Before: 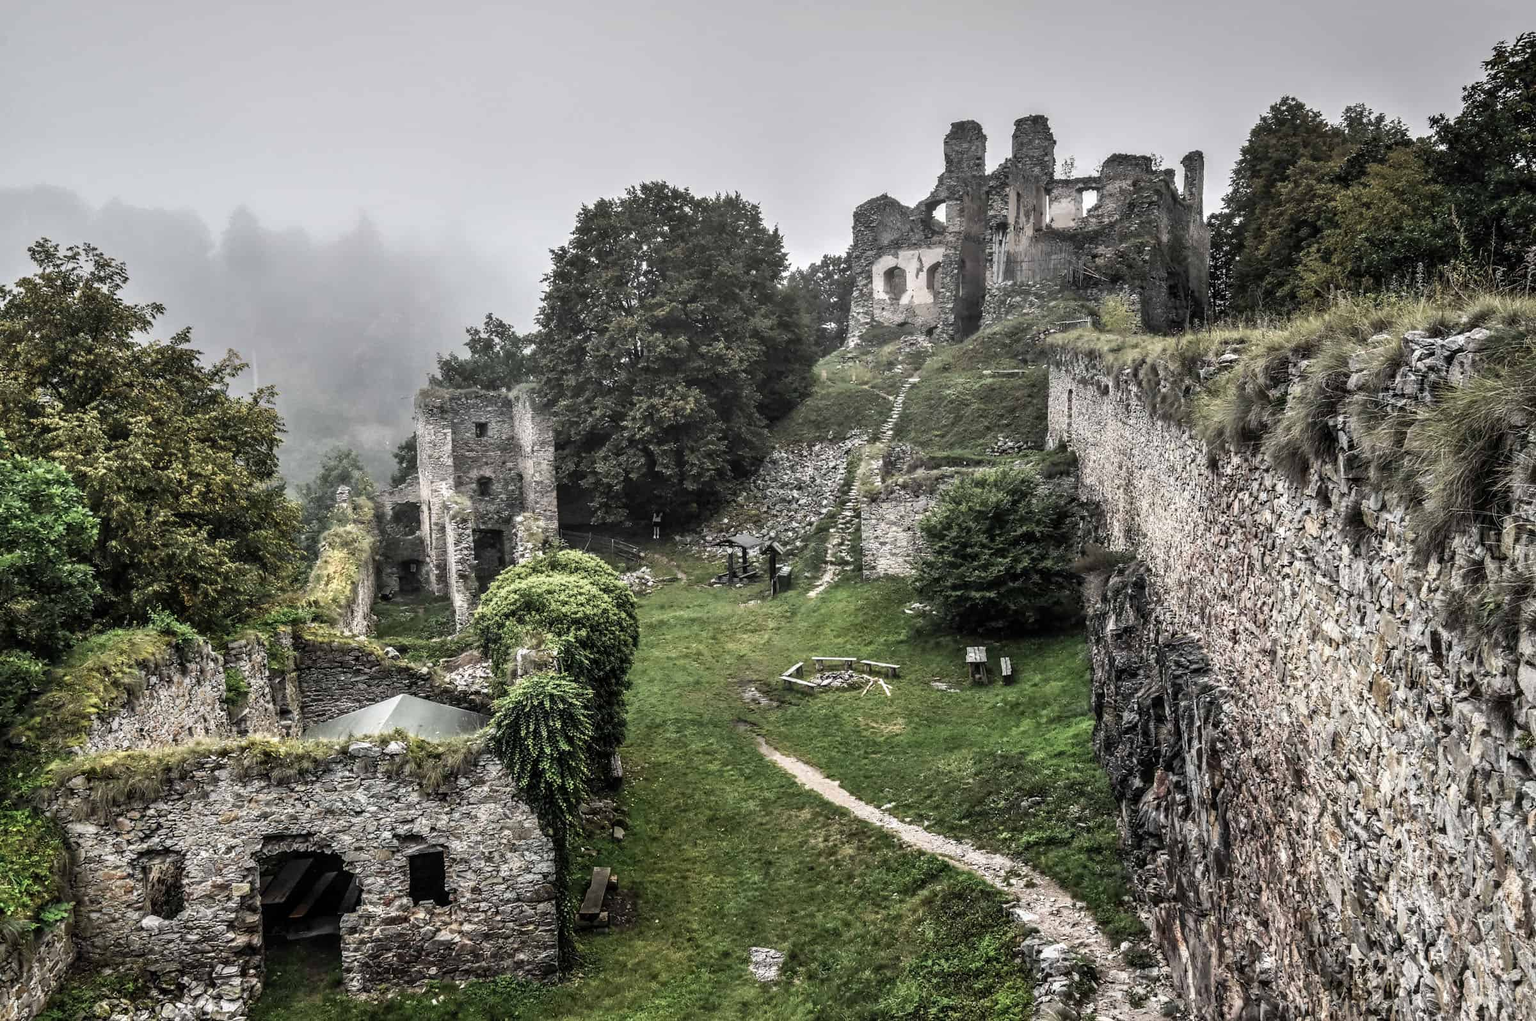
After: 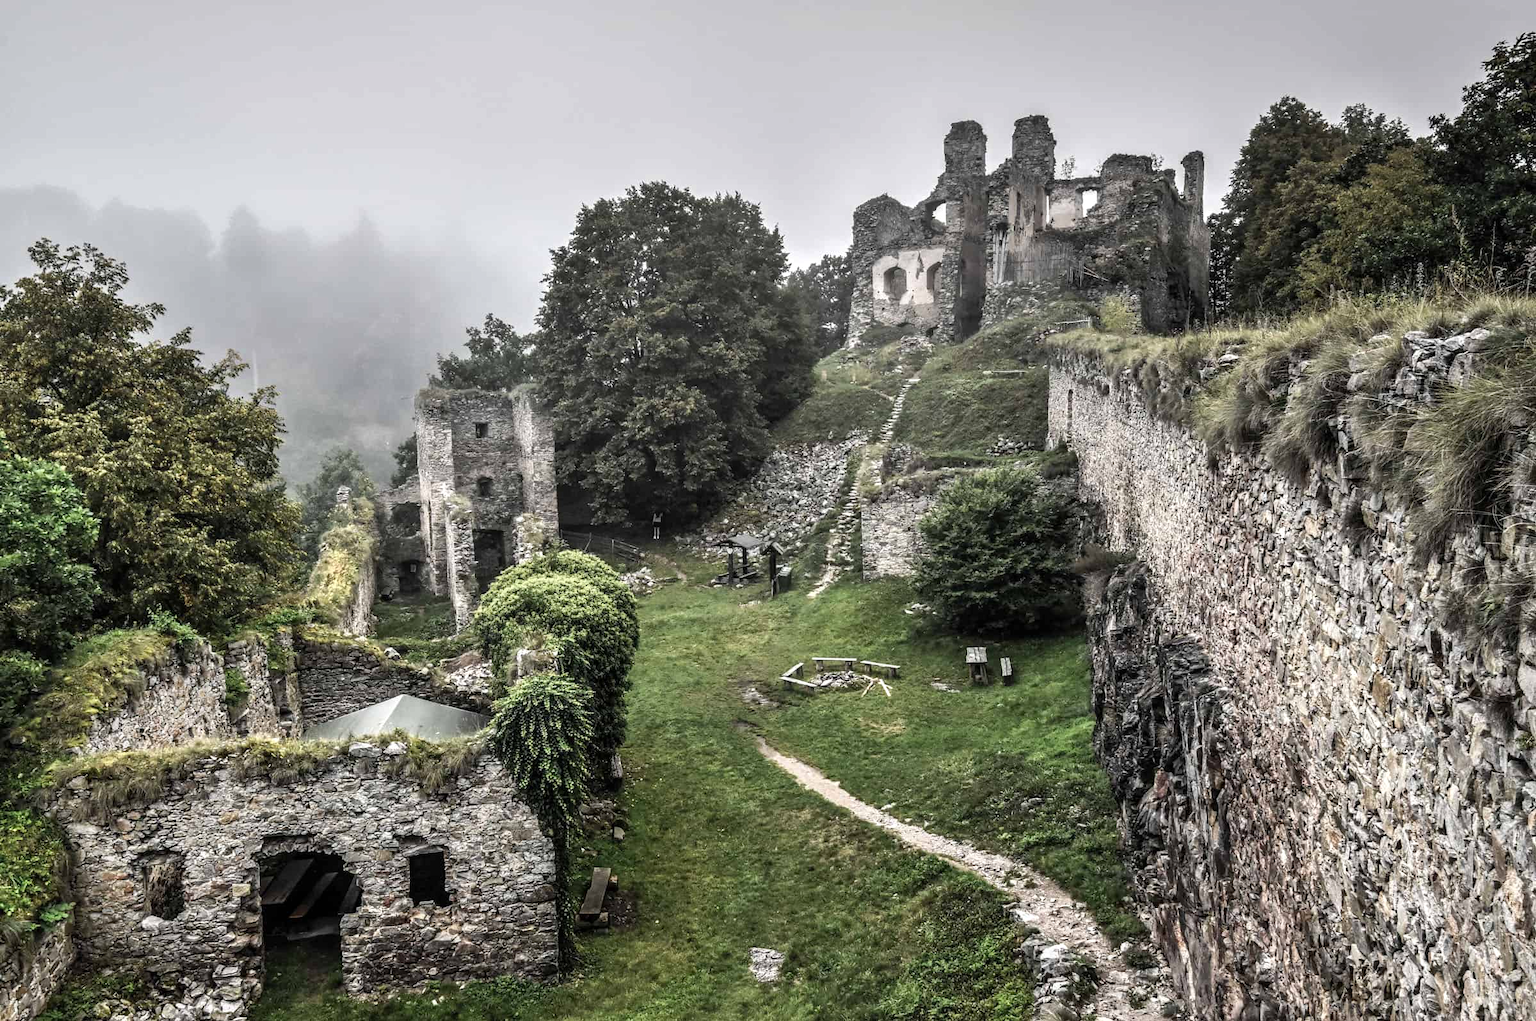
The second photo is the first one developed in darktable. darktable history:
exposure: exposure 0.133 EV, compensate exposure bias true, compensate highlight preservation false
